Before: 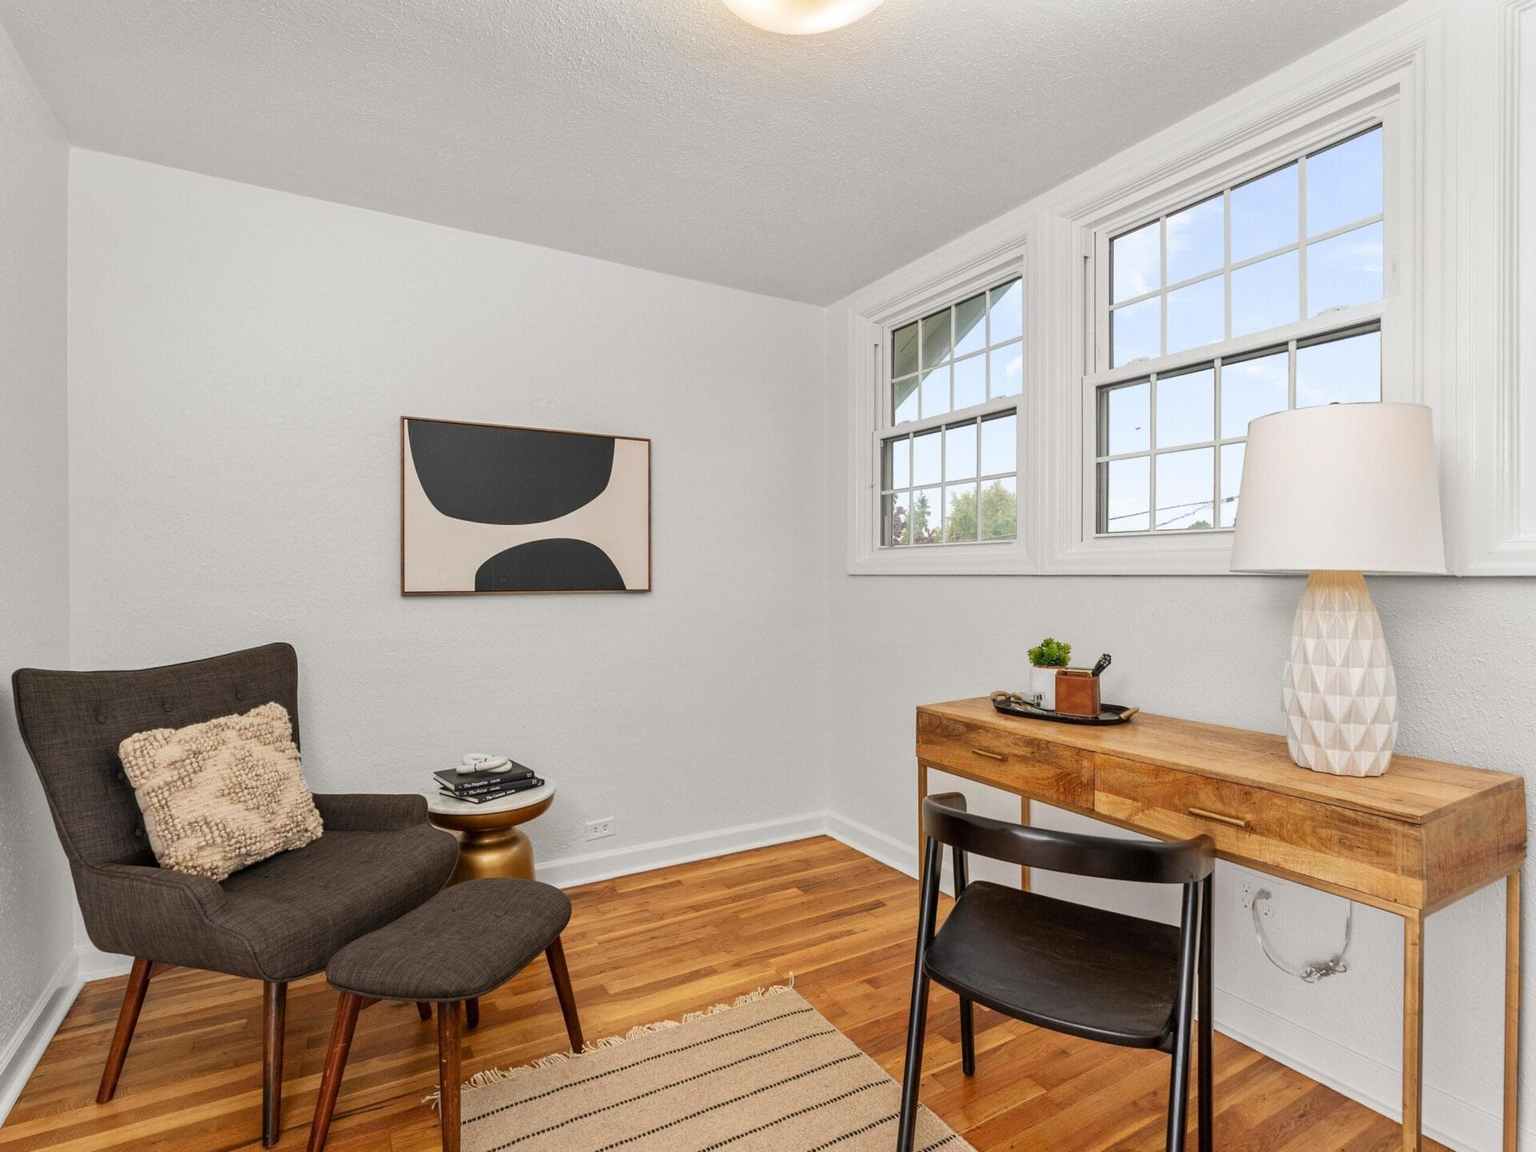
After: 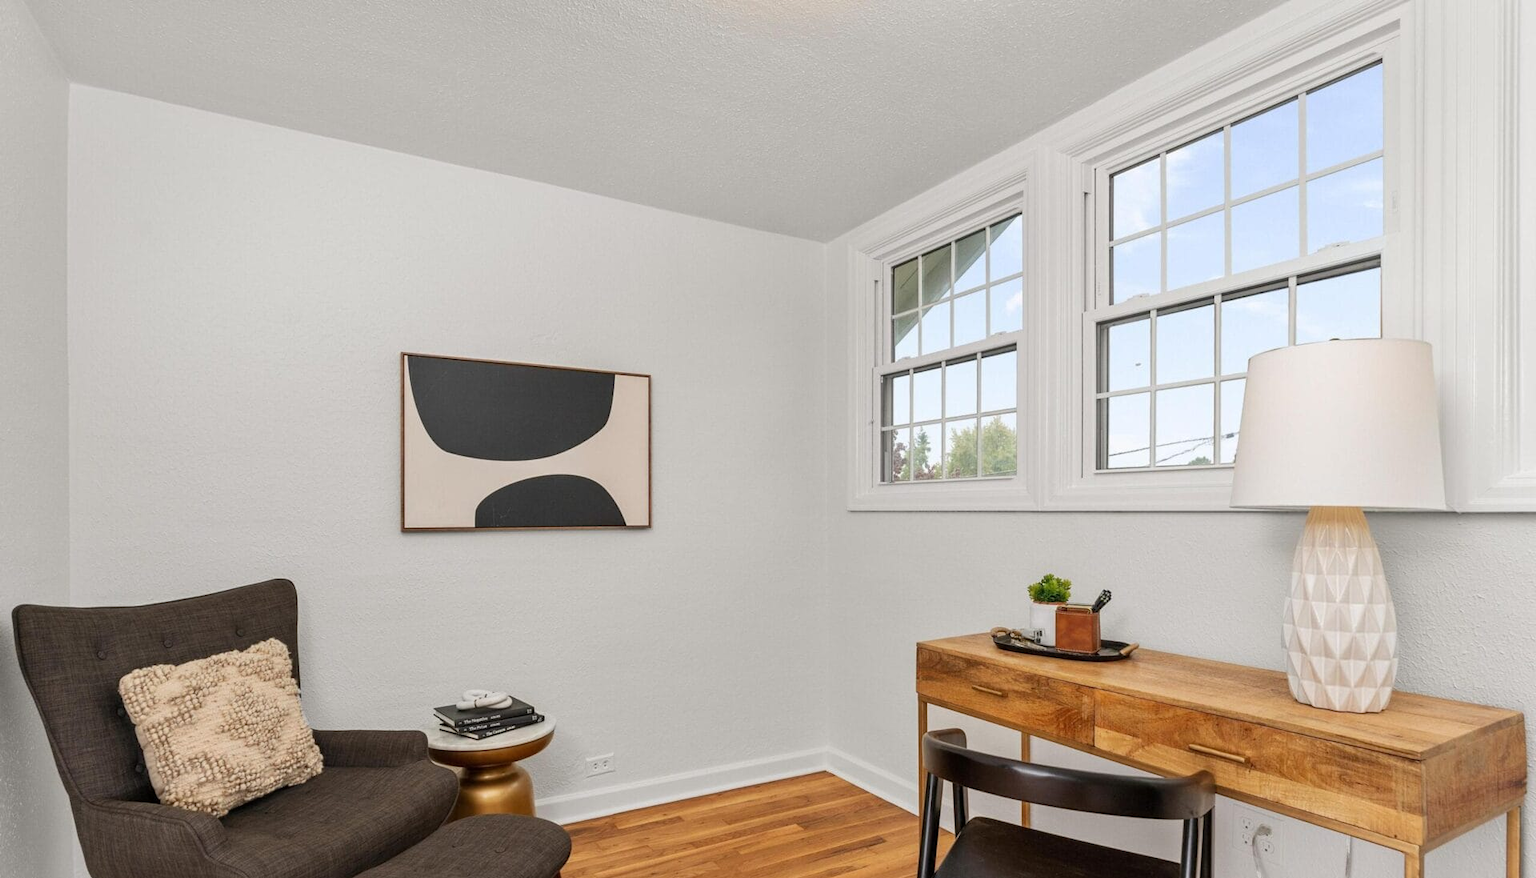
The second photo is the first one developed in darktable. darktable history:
crop: top 5.605%, bottom 18.136%
